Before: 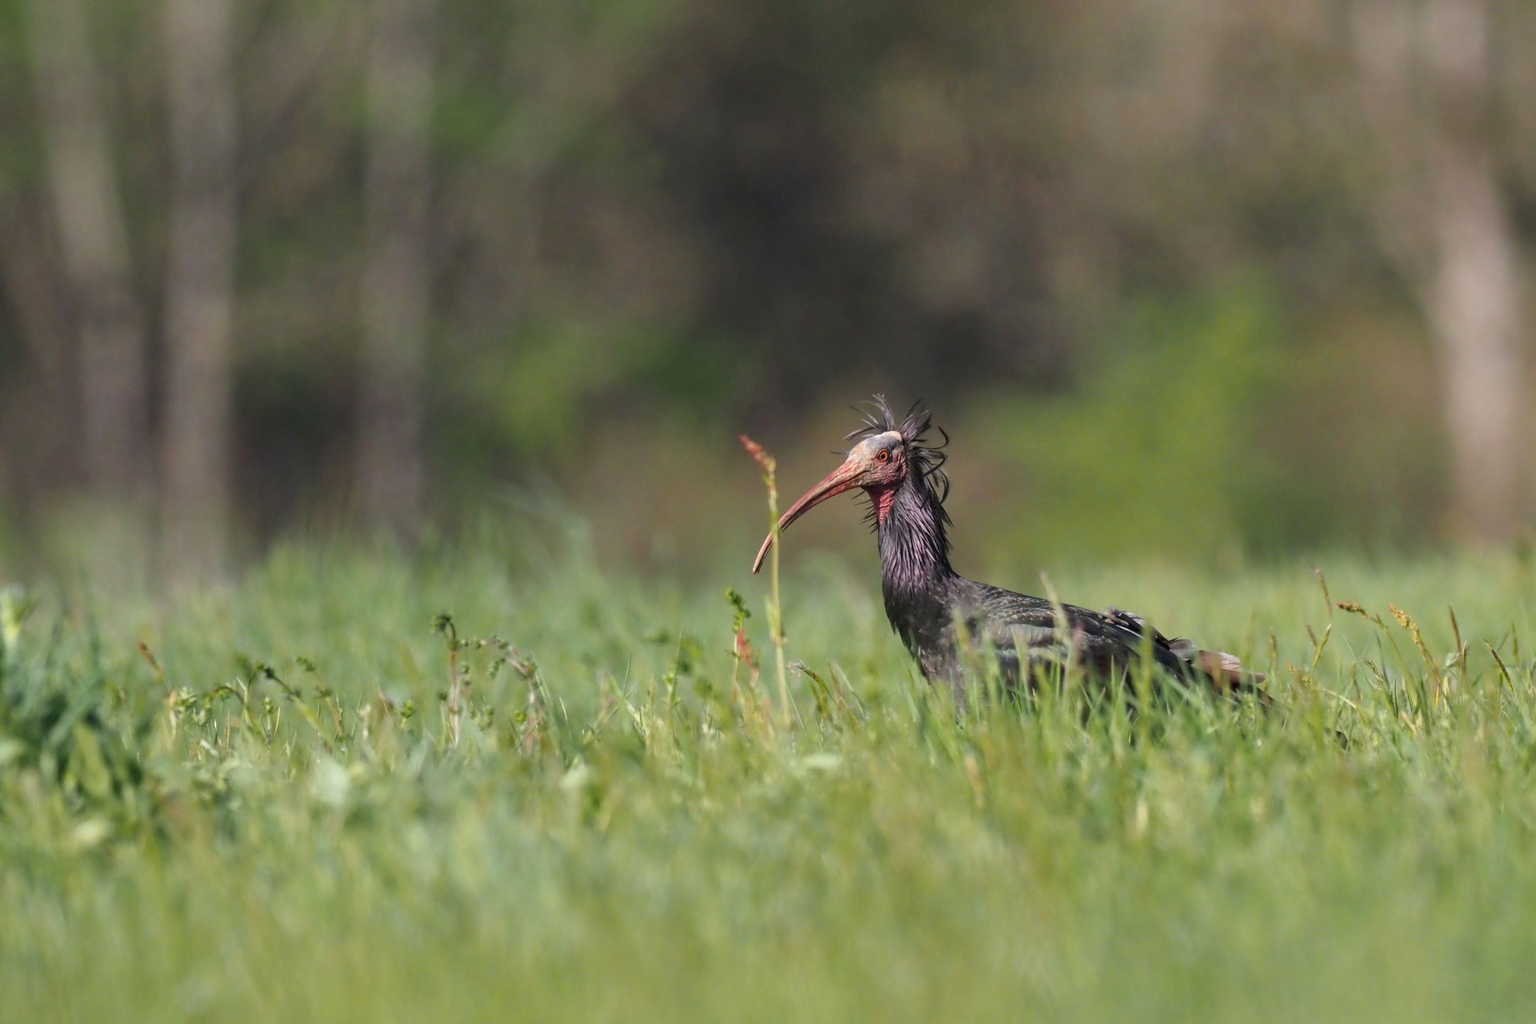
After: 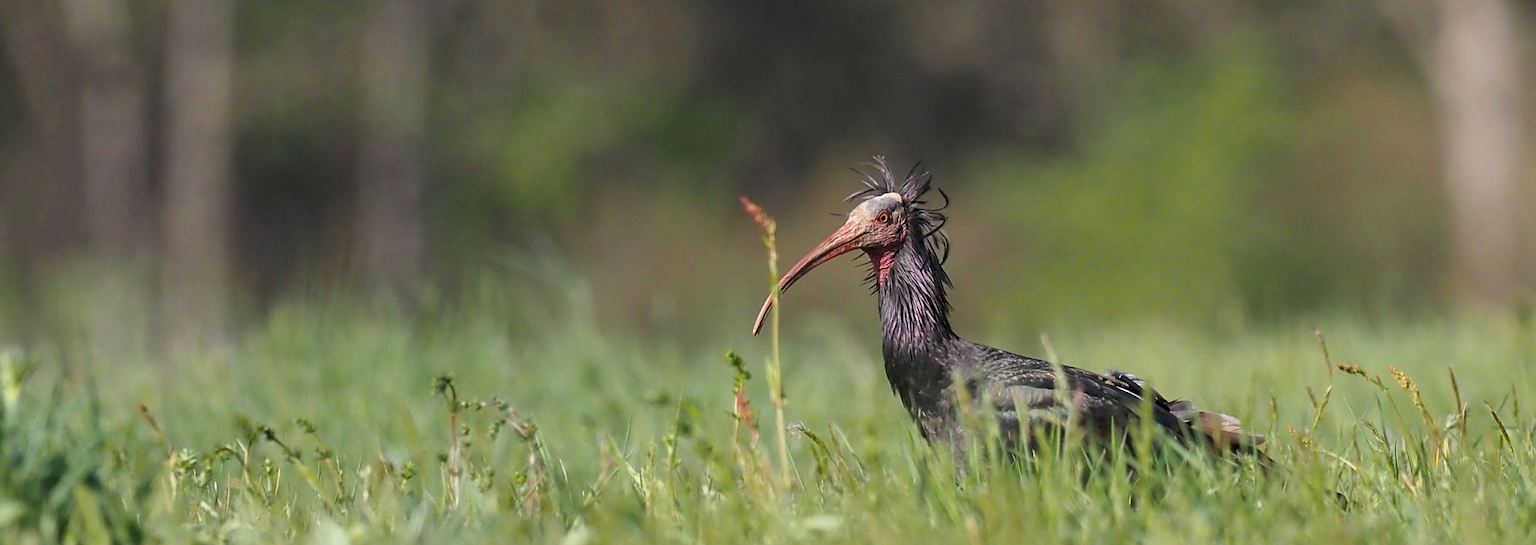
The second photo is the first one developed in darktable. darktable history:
crop and rotate: top 23.285%, bottom 23.456%
sharpen: on, module defaults
